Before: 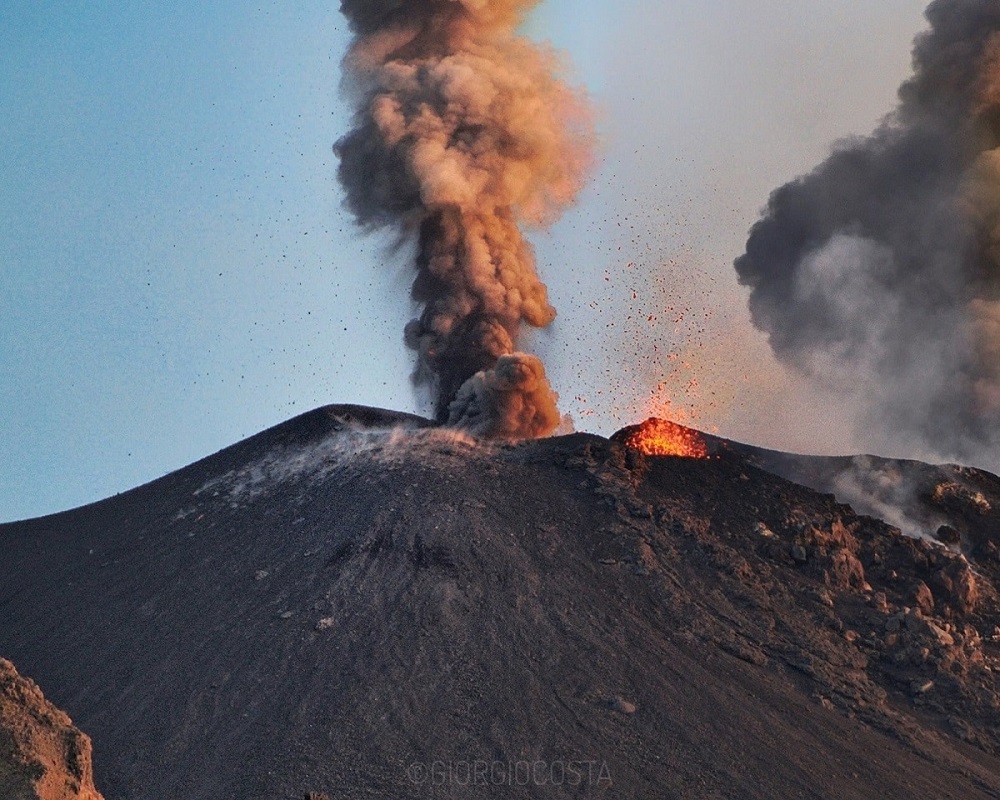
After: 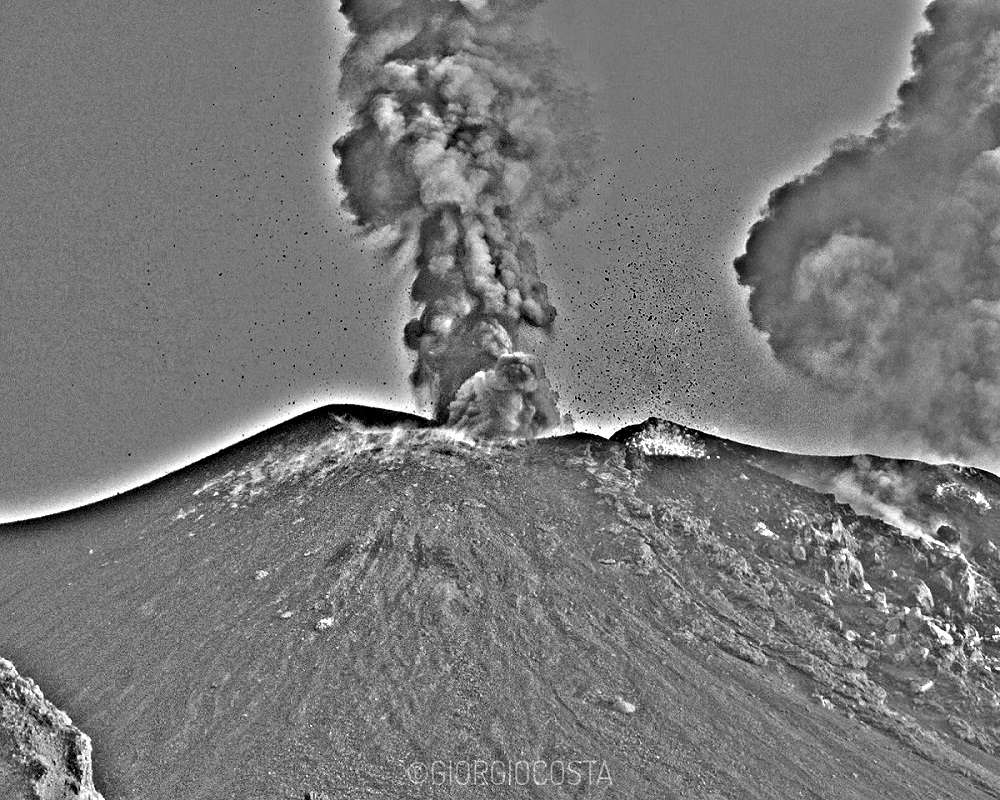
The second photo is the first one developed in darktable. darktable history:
exposure: exposure 0.6 EV, compensate highlight preservation false
tone equalizer: on, module defaults
highpass: on, module defaults
